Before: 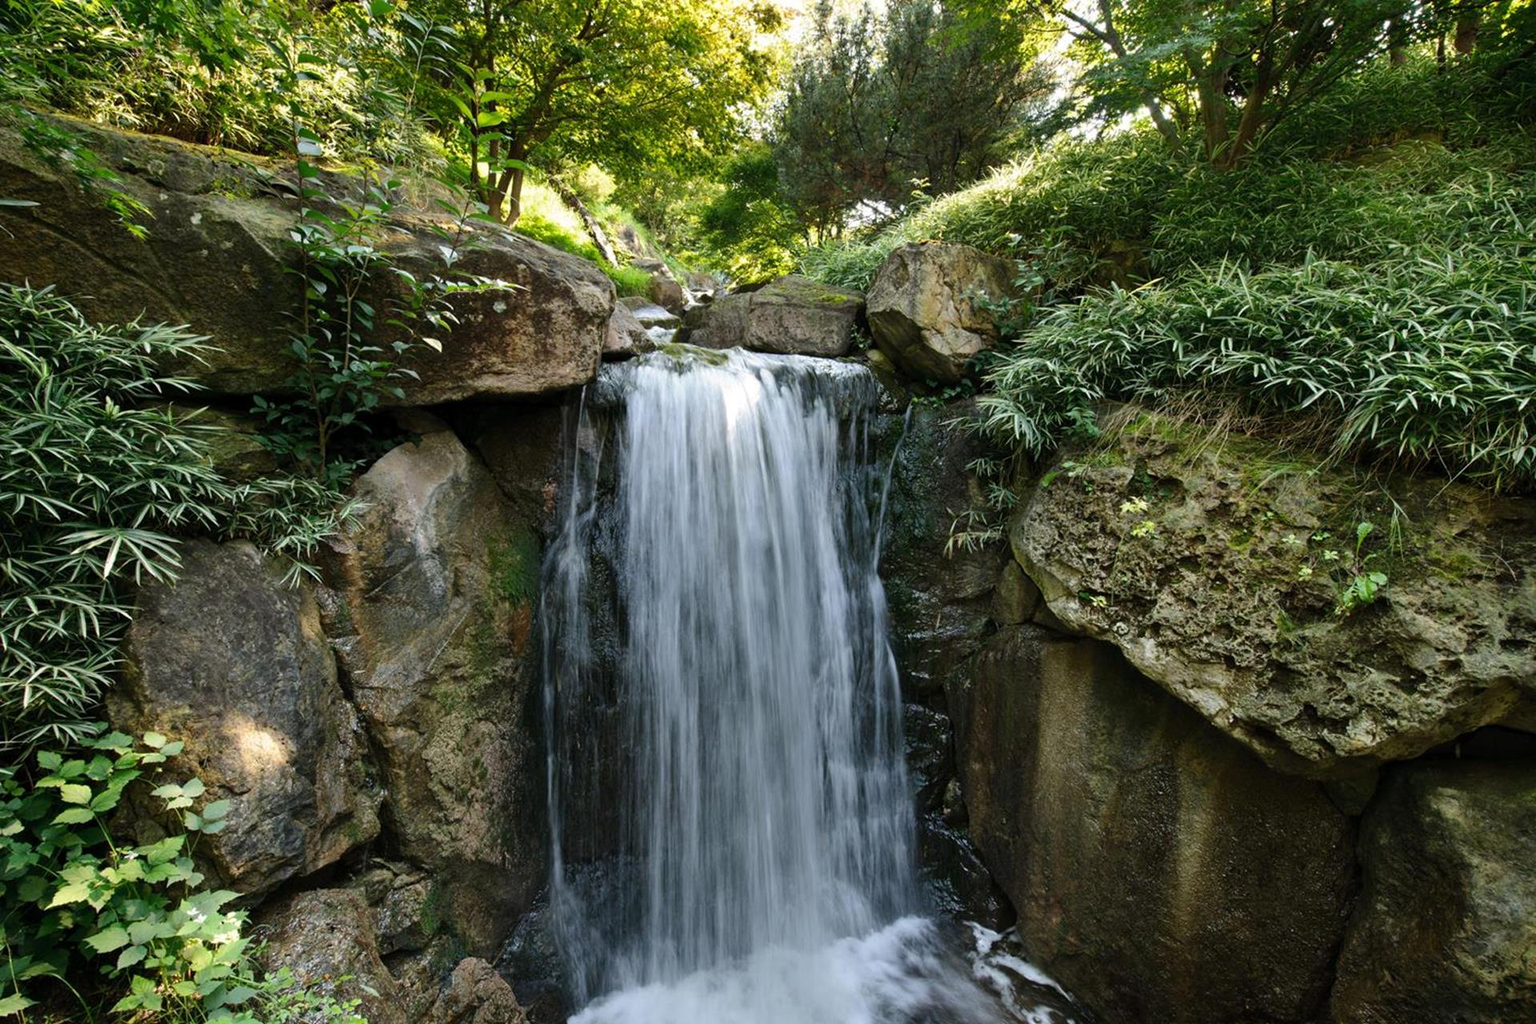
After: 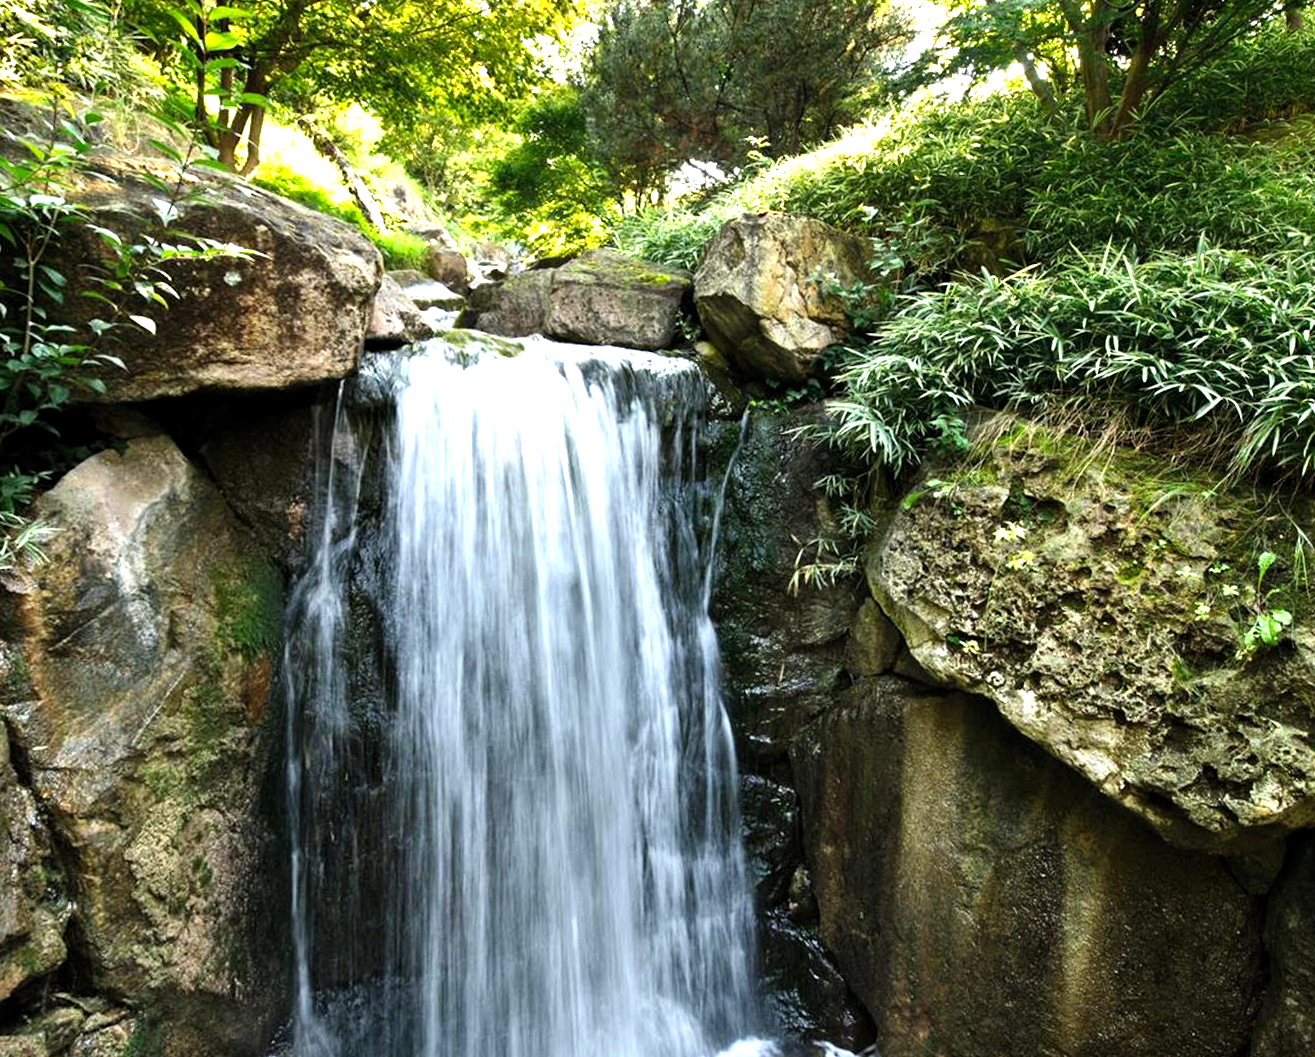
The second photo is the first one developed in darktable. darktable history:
crop and rotate: left 24.034%, top 2.838%, right 6.406%, bottom 6.299%
rotate and perspective: rotation -0.013°, lens shift (vertical) -0.027, lens shift (horizontal) 0.178, crop left 0.016, crop right 0.989, crop top 0.082, crop bottom 0.918
levels: levels [0.012, 0.367, 0.697]
